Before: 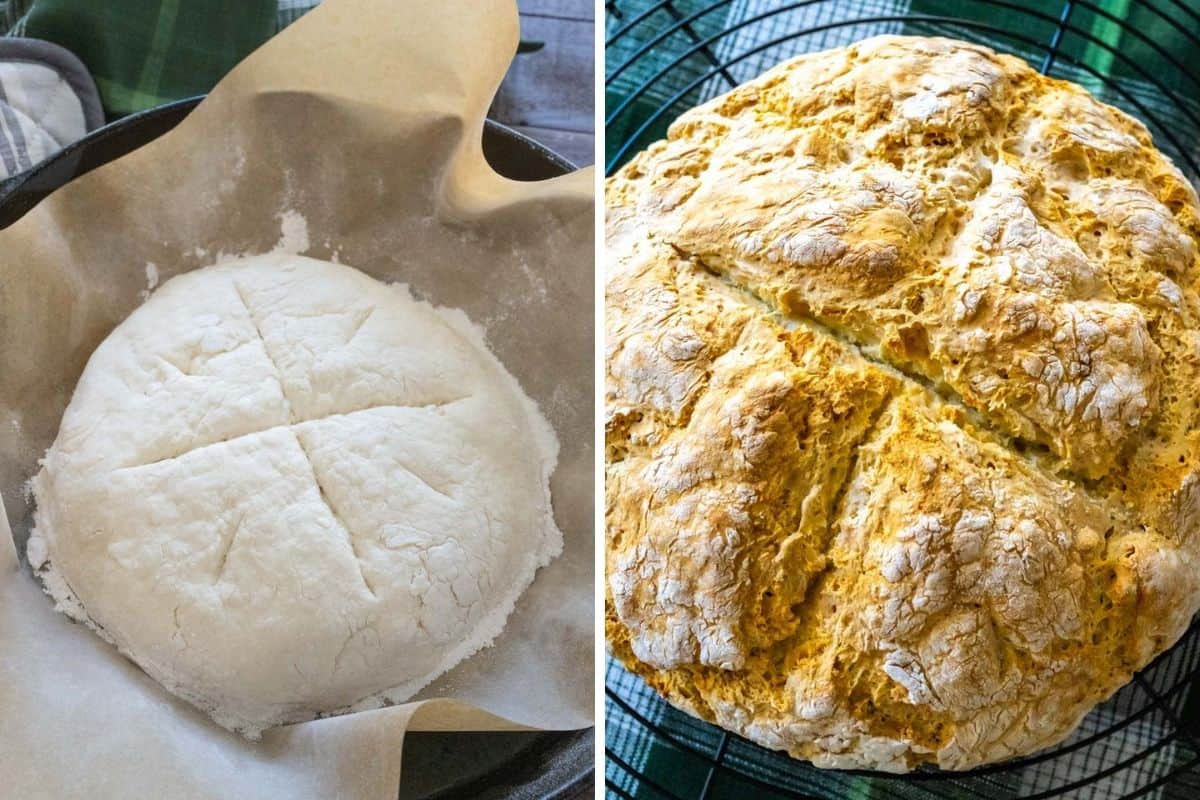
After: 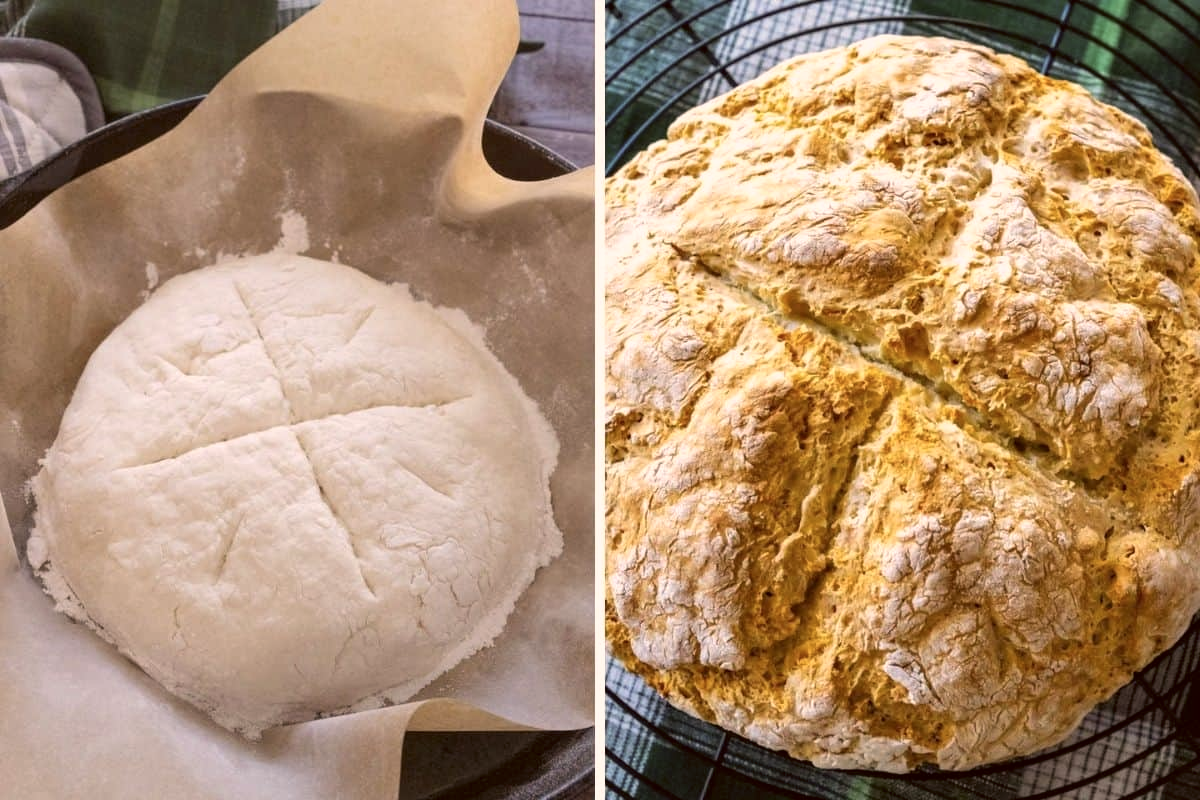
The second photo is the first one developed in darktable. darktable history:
exposure: exposure -0.01 EV, compensate highlight preservation false
color correction: highlights a* 10.21, highlights b* 9.79, shadows a* 8.61, shadows b* 7.88, saturation 0.8
